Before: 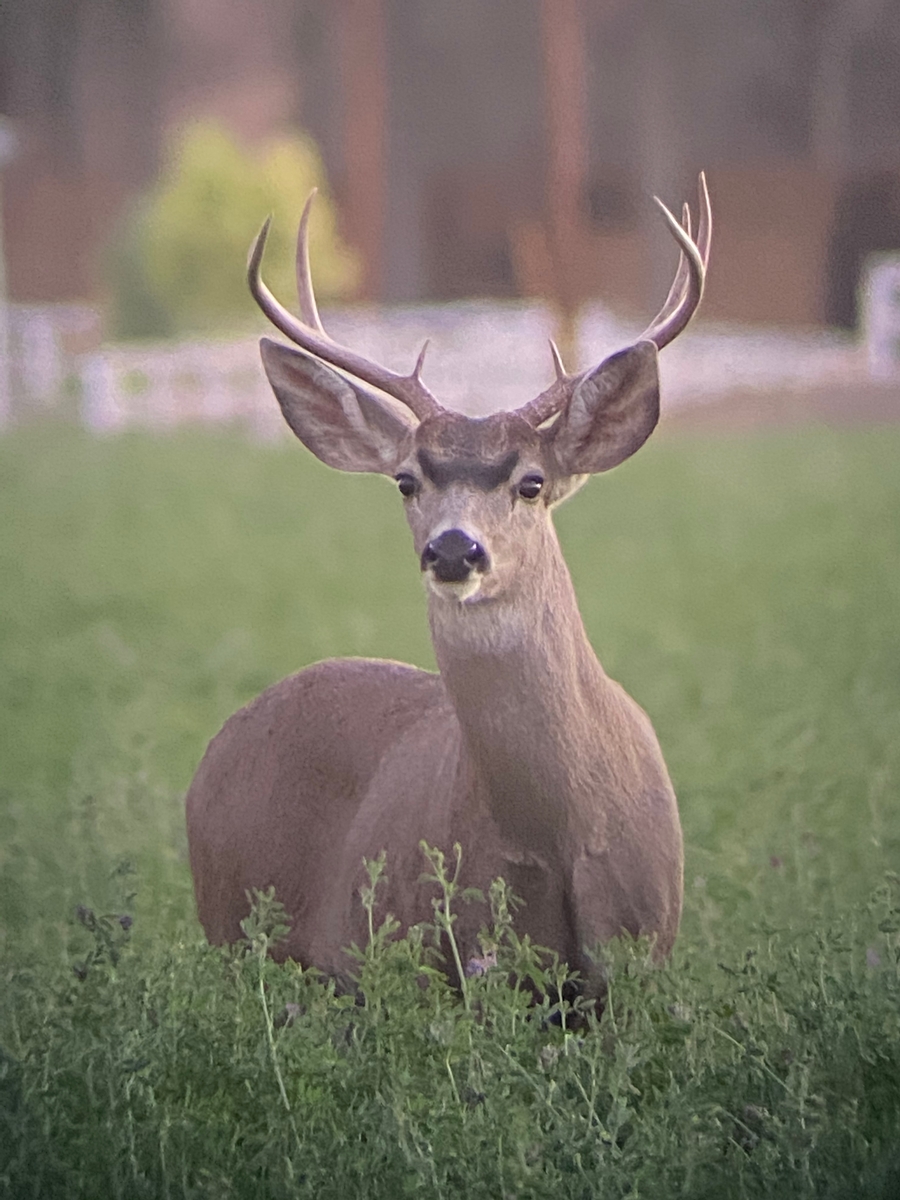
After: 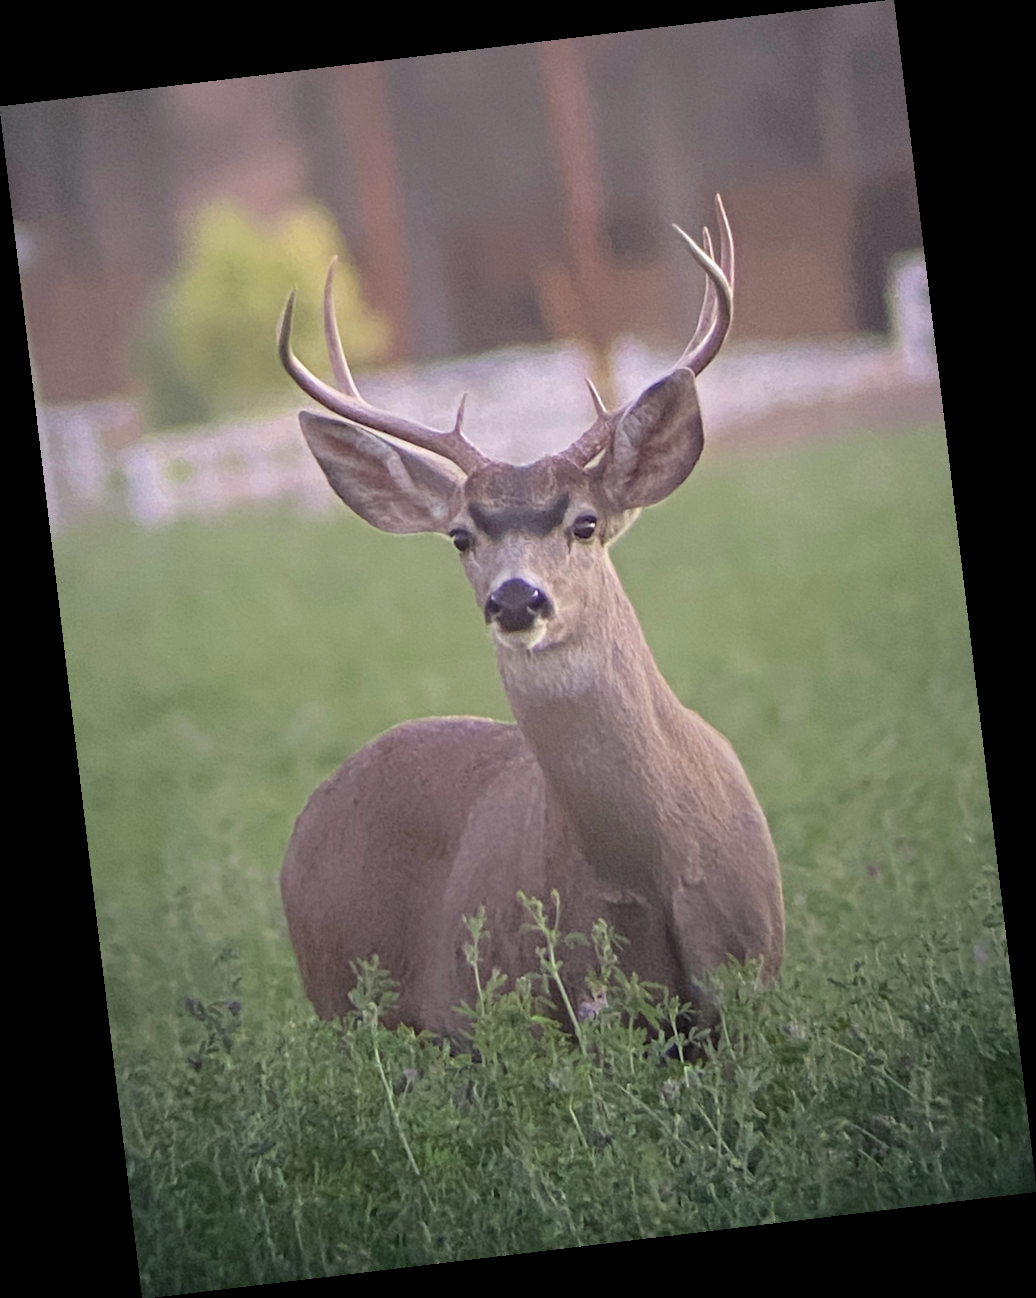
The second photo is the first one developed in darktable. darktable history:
rotate and perspective: rotation -6.83°, automatic cropping off
white balance: red 0.988, blue 1.017
